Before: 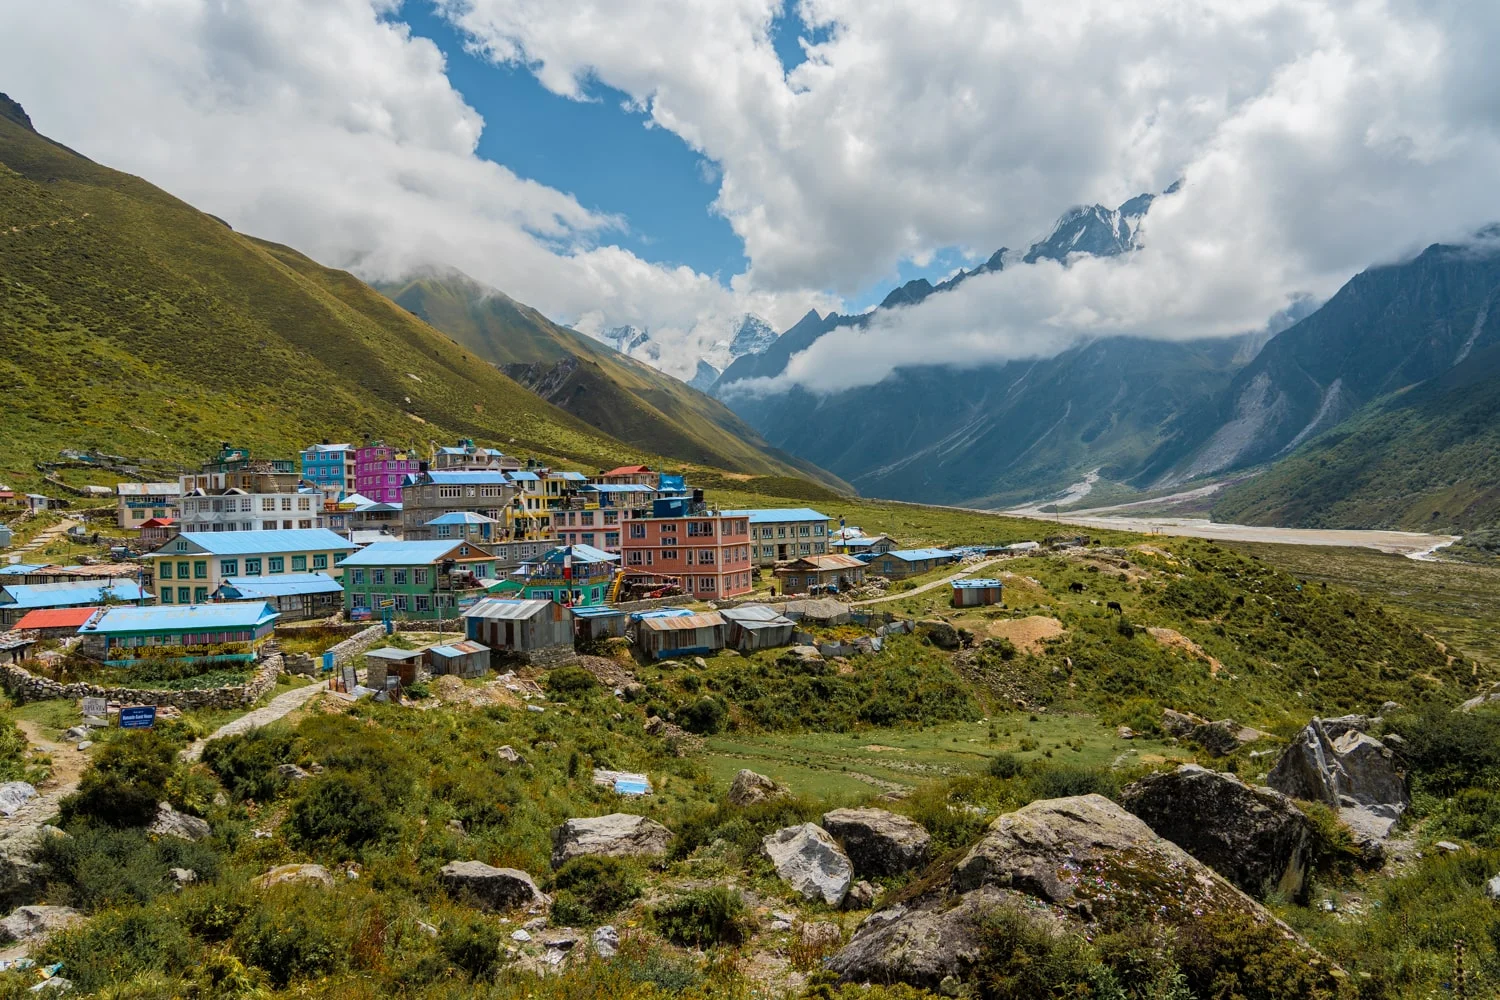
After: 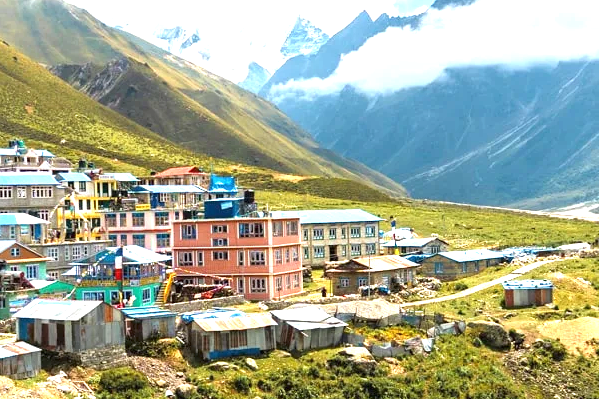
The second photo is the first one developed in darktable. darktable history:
exposure: black level correction 0, exposure 1.625 EV, compensate exposure bias true, compensate highlight preservation false
crop: left 30%, top 30%, right 30%, bottom 30%
